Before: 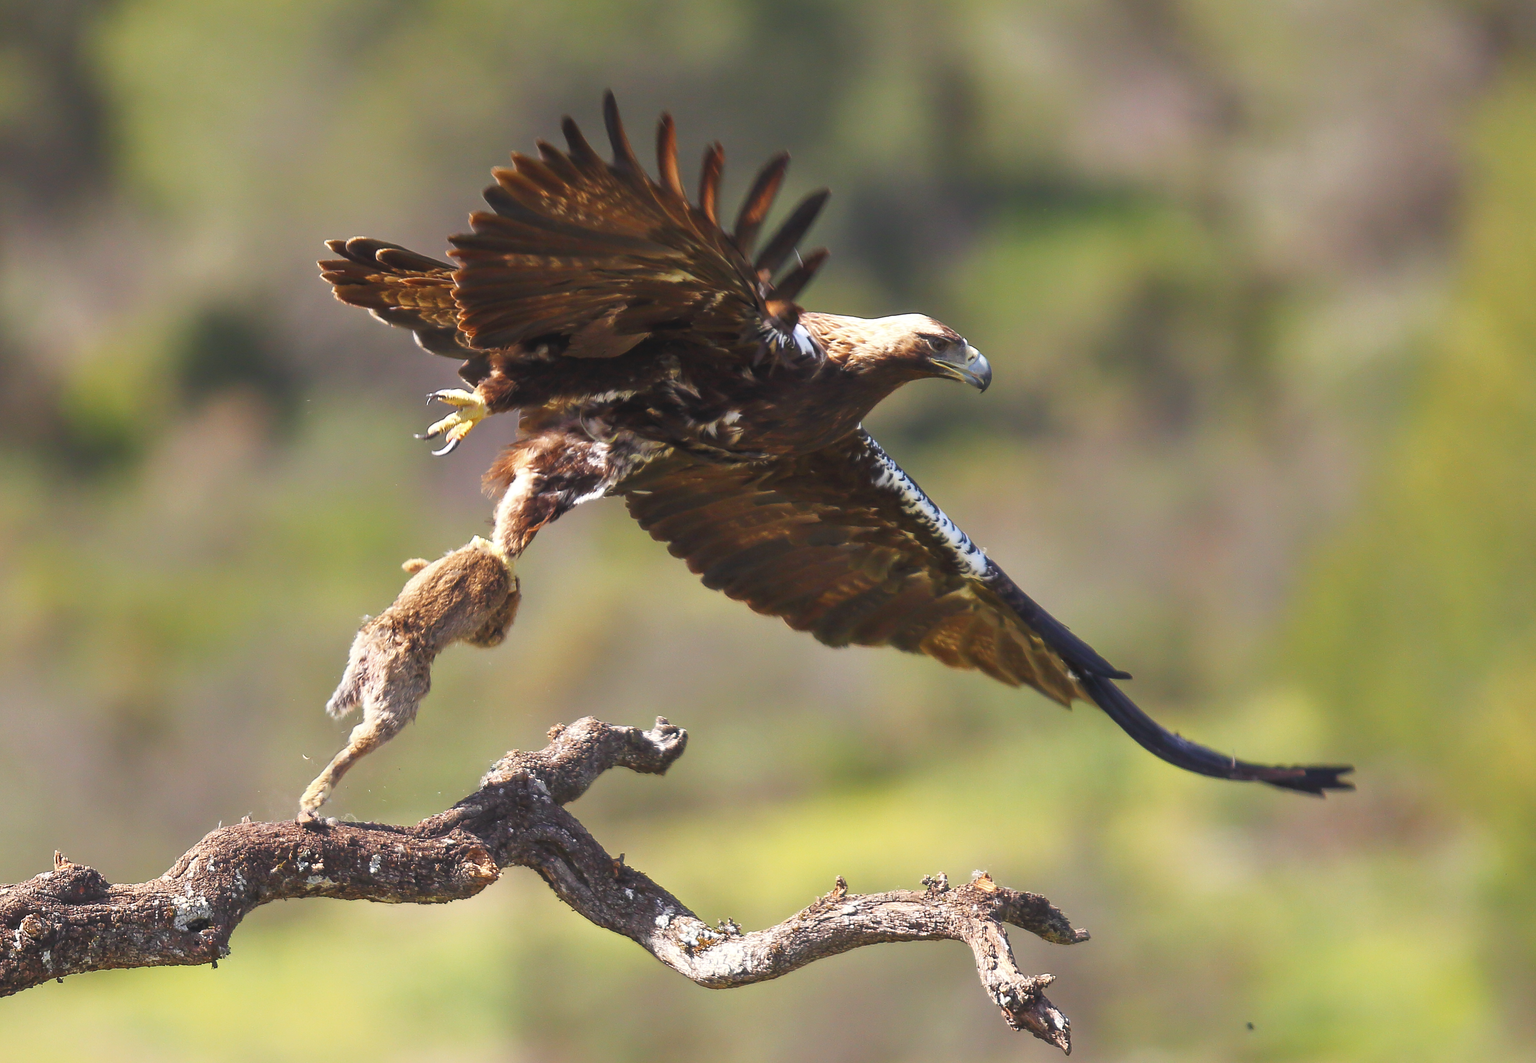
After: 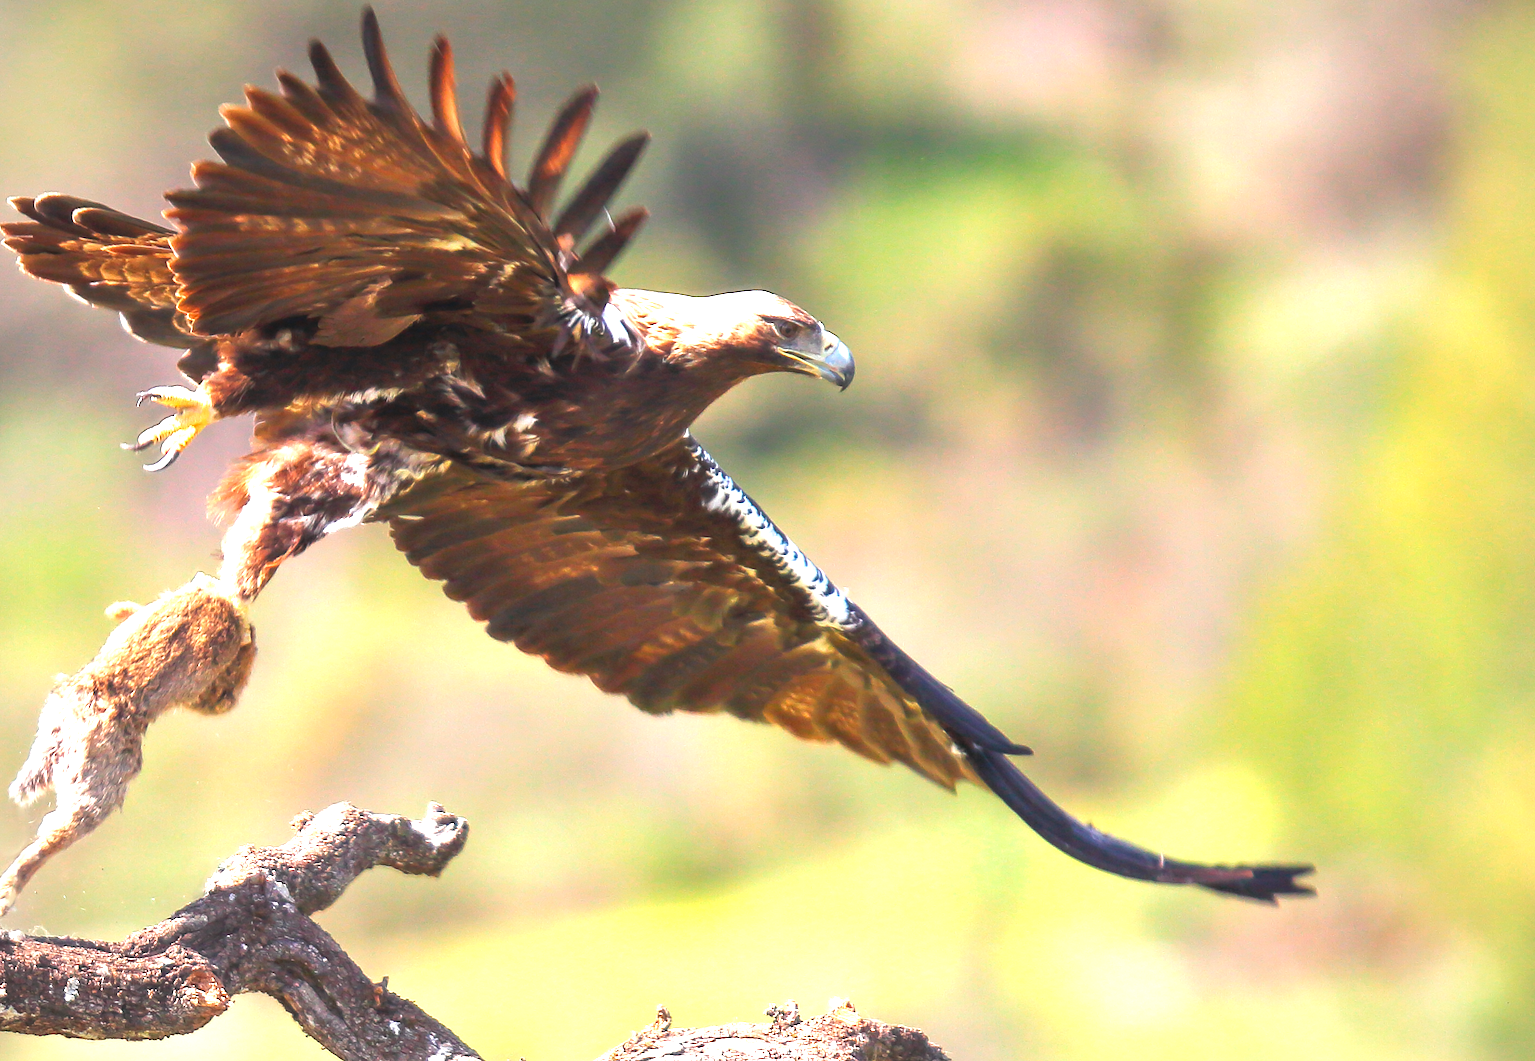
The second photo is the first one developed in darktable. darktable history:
exposure: black level correction 0.001, exposure 1.321 EV, compensate highlight preservation false
crop and rotate: left 20.781%, top 8.015%, right 0.476%, bottom 13.388%
vignetting: fall-off start 85.08%, fall-off radius 80.82%, brightness -0.397, saturation -0.309, width/height ratio 1.219
